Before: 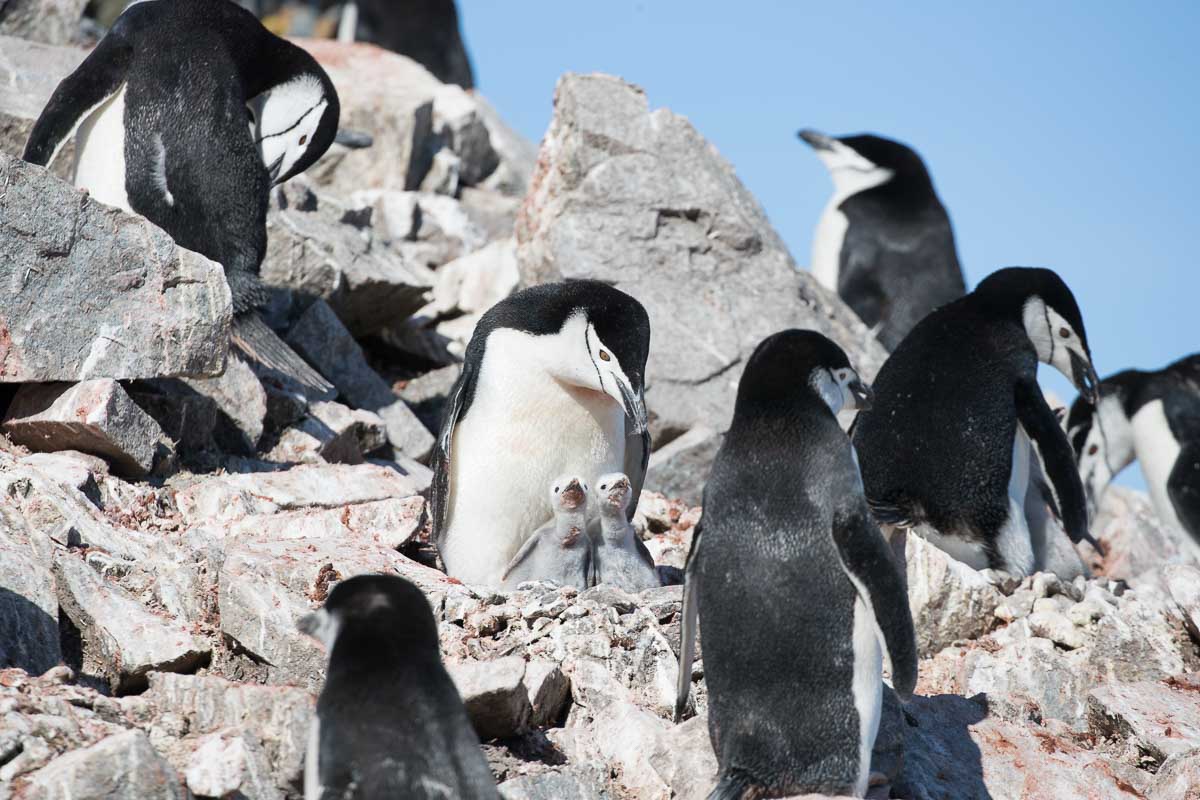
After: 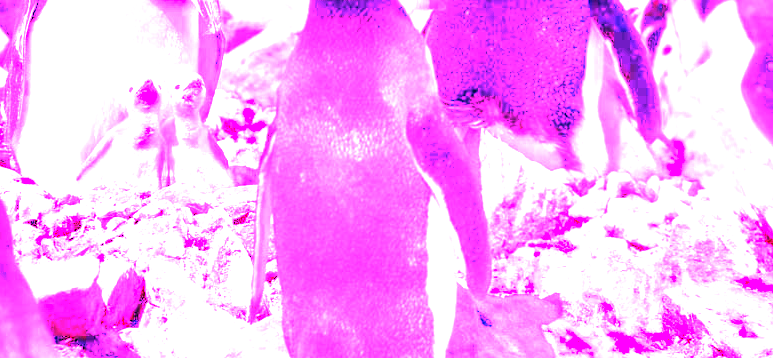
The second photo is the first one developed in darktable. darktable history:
exposure: black level correction 0, exposure 1.388 EV, compensate exposure bias true, compensate highlight preservation false
color balance rgb: shadows lift › hue 87.51°, highlights gain › chroma 3.21%, highlights gain › hue 55.1°, global offset › chroma 0.15%, global offset › hue 253.66°, linear chroma grading › global chroma 0.5%
crop and rotate: left 35.509%, top 50.238%, bottom 4.934%
white balance: red 8, blue 8
